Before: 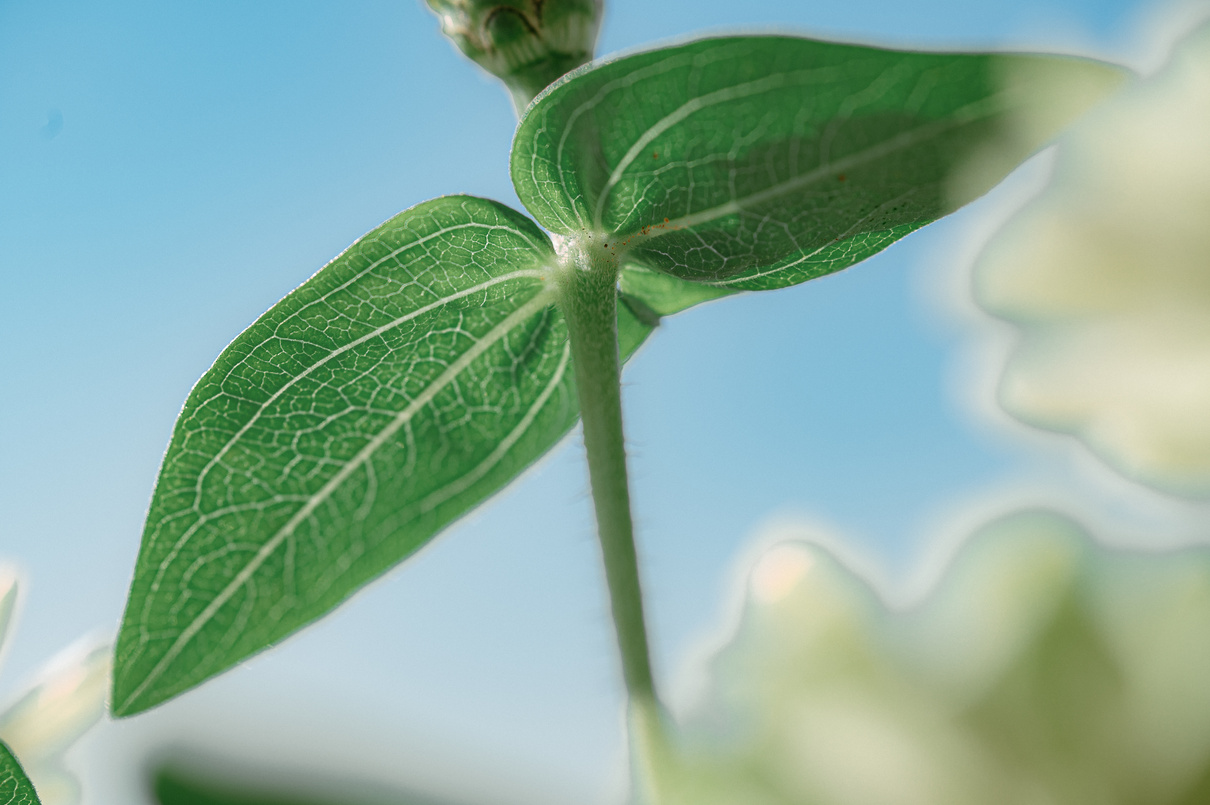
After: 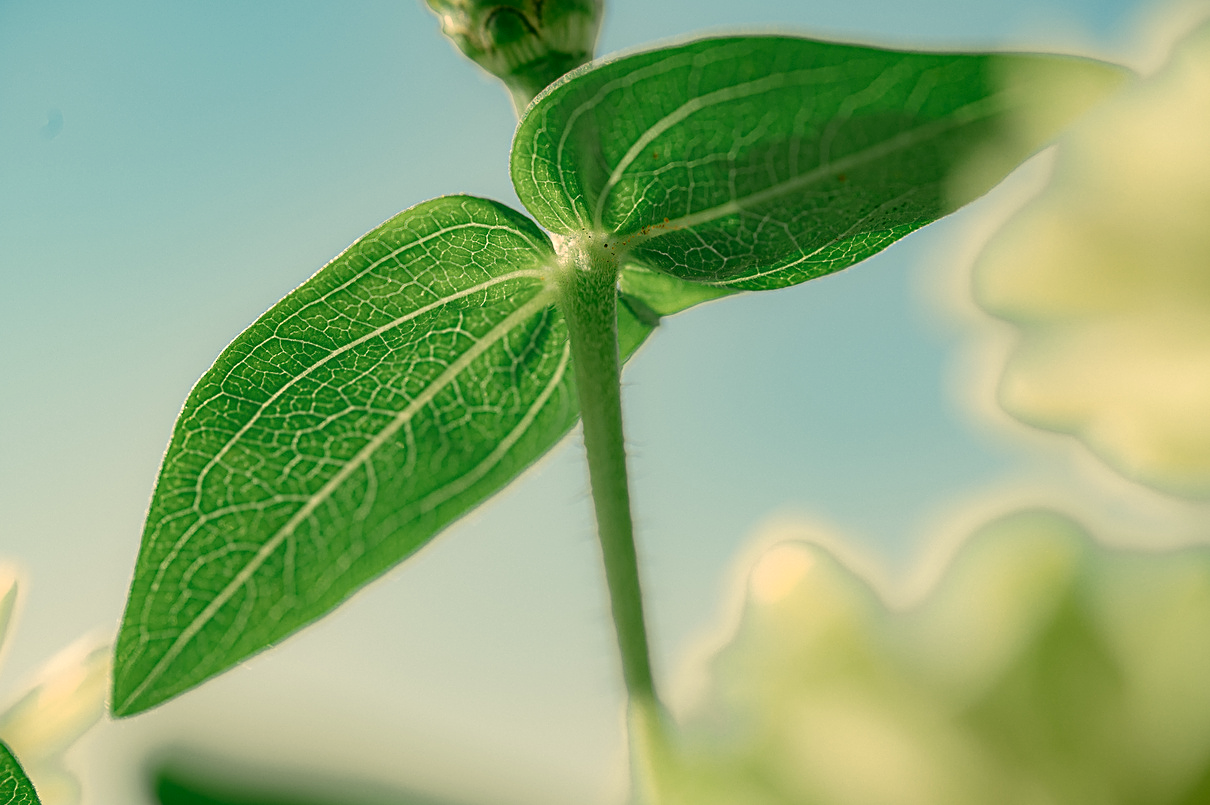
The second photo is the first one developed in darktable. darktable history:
sharpen: on, module defaults
color correction: highlights a* 5.3, highlights b* 24.08, shadows a* -16.25, shadows b* 3.87
